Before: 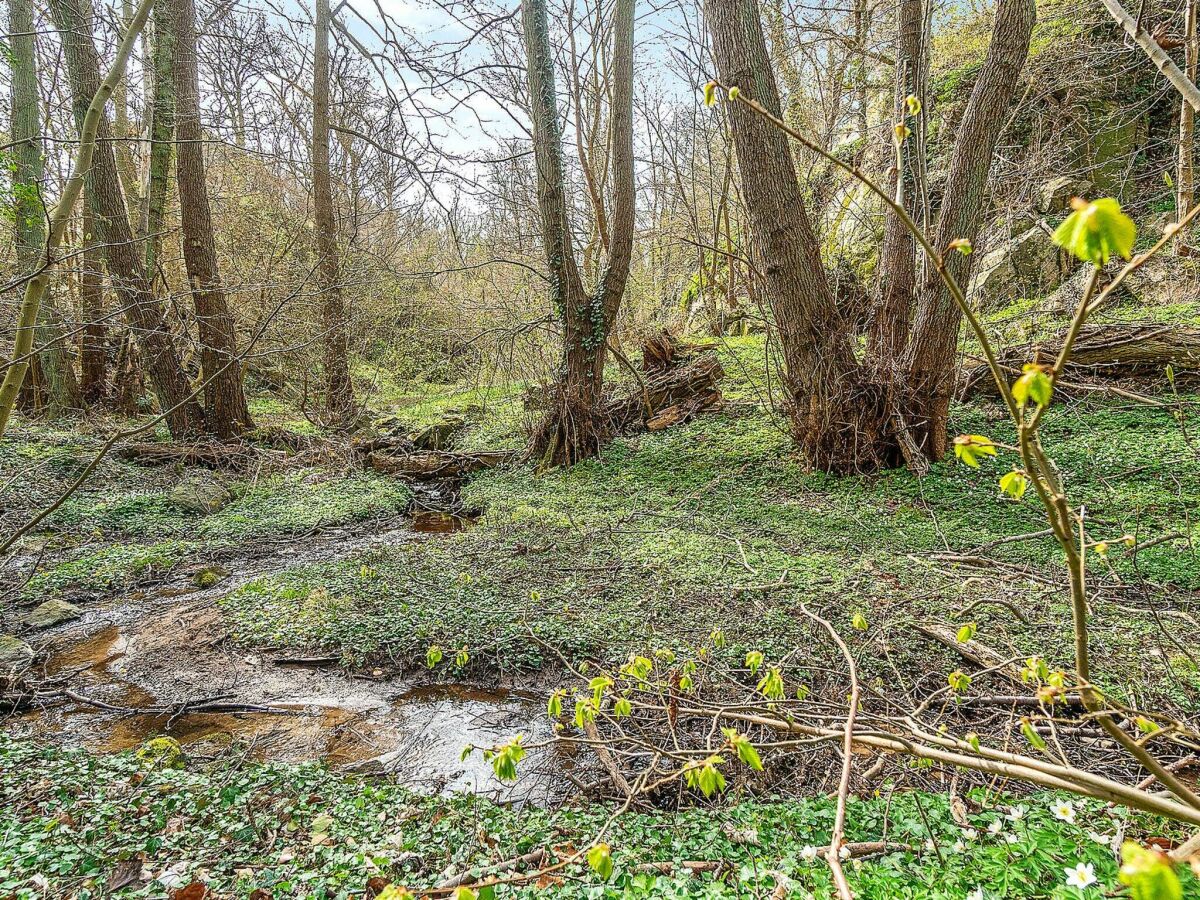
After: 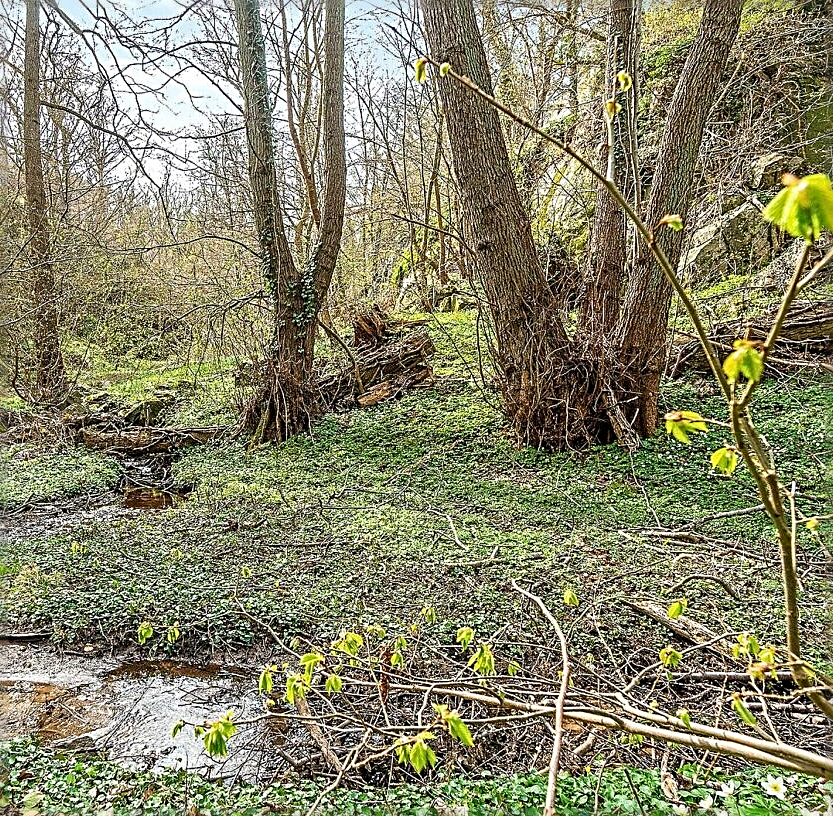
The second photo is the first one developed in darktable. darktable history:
crop and rotate: left 24.108%, top 2.756%, right 6.455%, bottom 6.562%
sharpen: radius 2.817, amount 0.724
